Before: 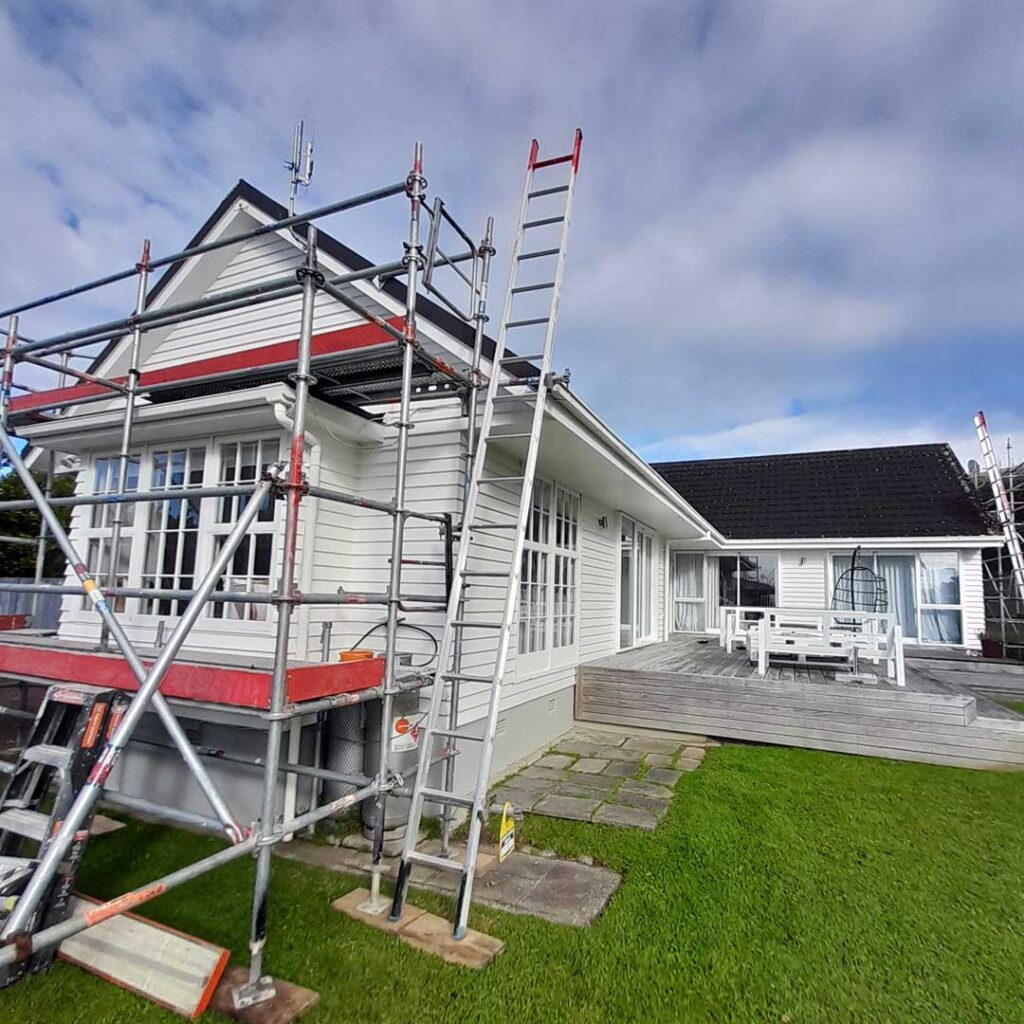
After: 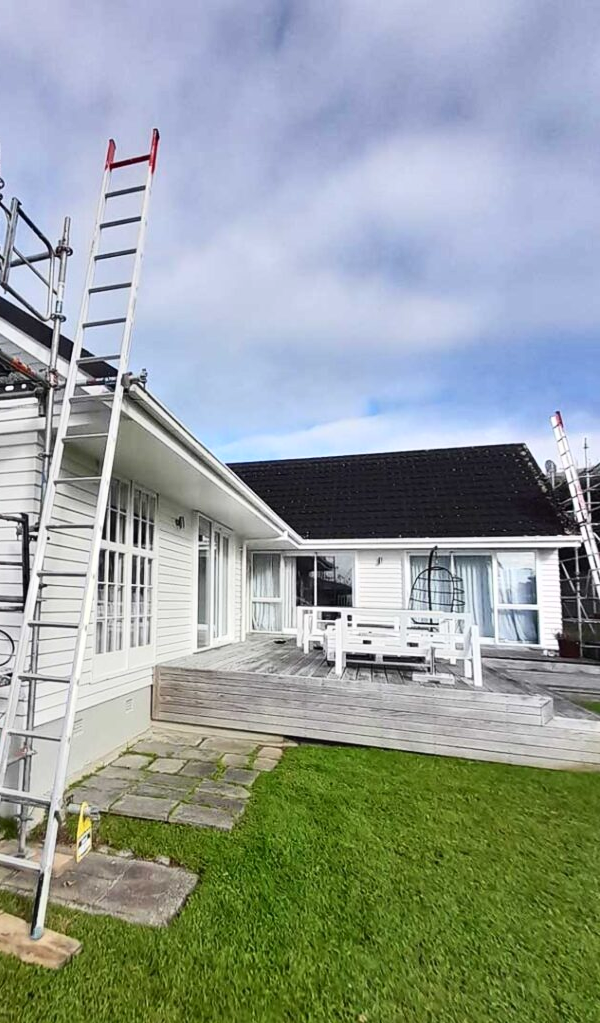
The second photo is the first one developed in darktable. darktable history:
crop: left 41.402%
contrast brightness saturation: contrast 0.24, brightness 0.09
